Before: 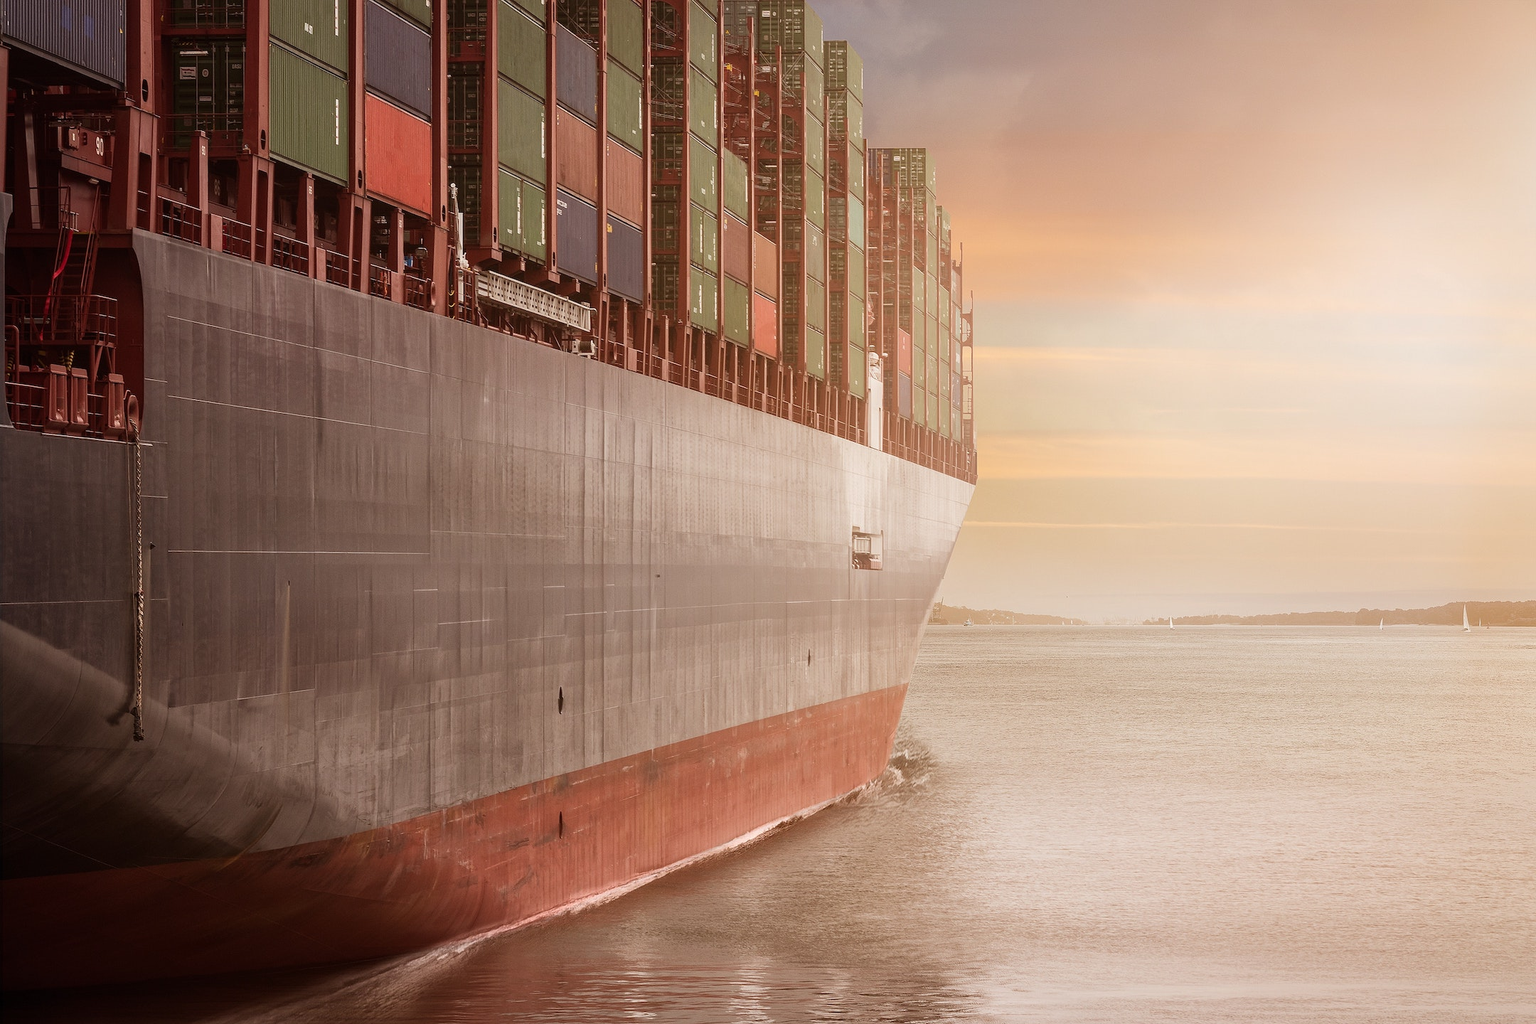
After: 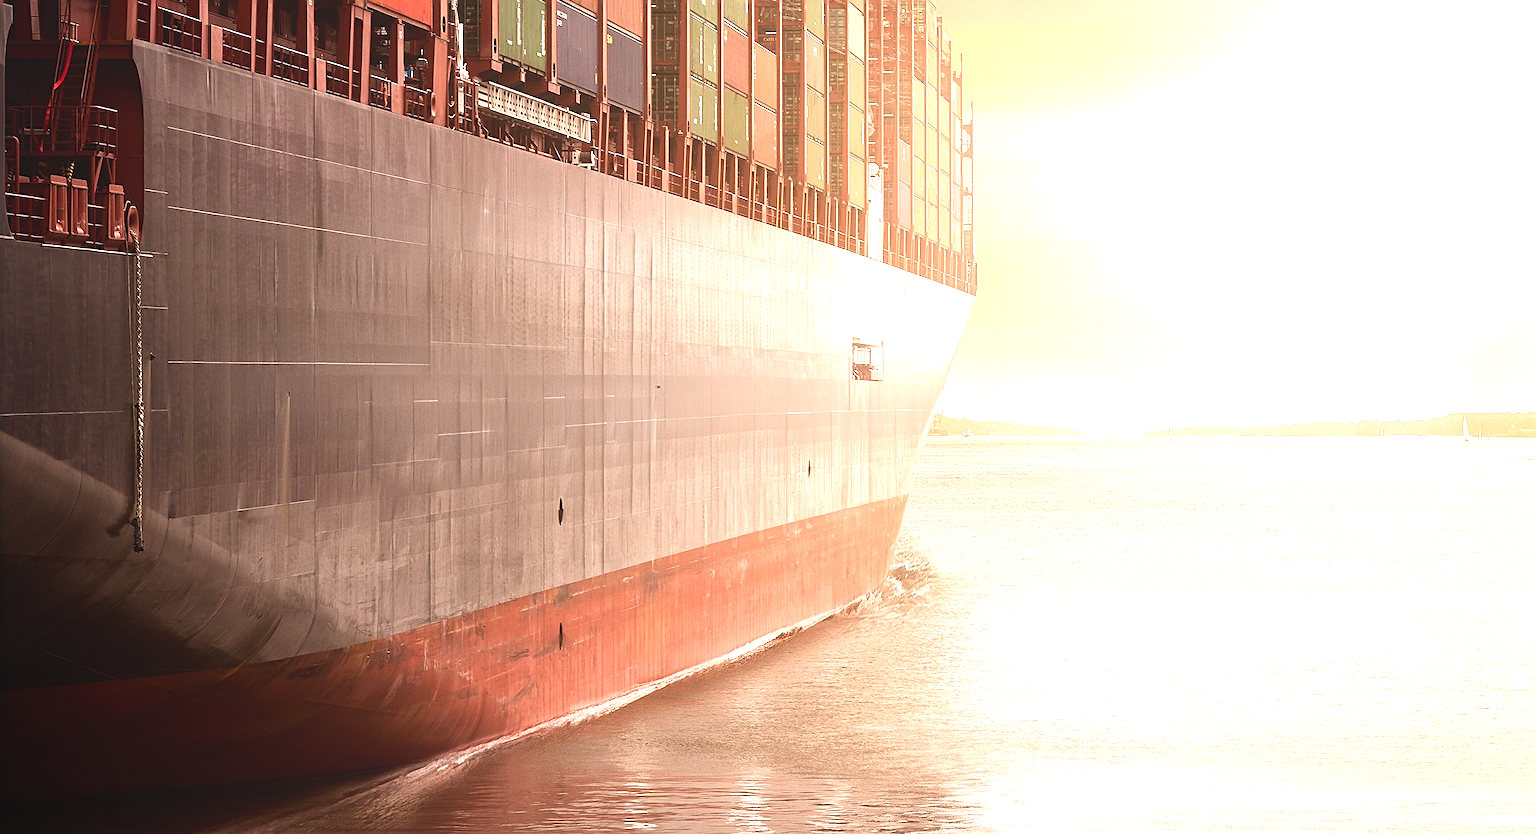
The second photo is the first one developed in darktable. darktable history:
local contrast: detail 70%
crop and rotate: top 18.507%
sharpen: on, module defaults
tone equalizer: -8 EV -0.75 EV, -7 EV -0.7 EV, -6 EV -0.6 EV, -5 EV -0.4 EV, -3 EV 0.4 EV, -2 EV 0.6 EV, -1 EV 0.7 EV, +0 EV 0.75 EV, edges refinement/feathering 500, mask exposure compensation -1.57 EV, preserve details no
exposure: black level correction 0, exposure 0.7 EV, compensate exposure bias true, compensate highlight preservation false
